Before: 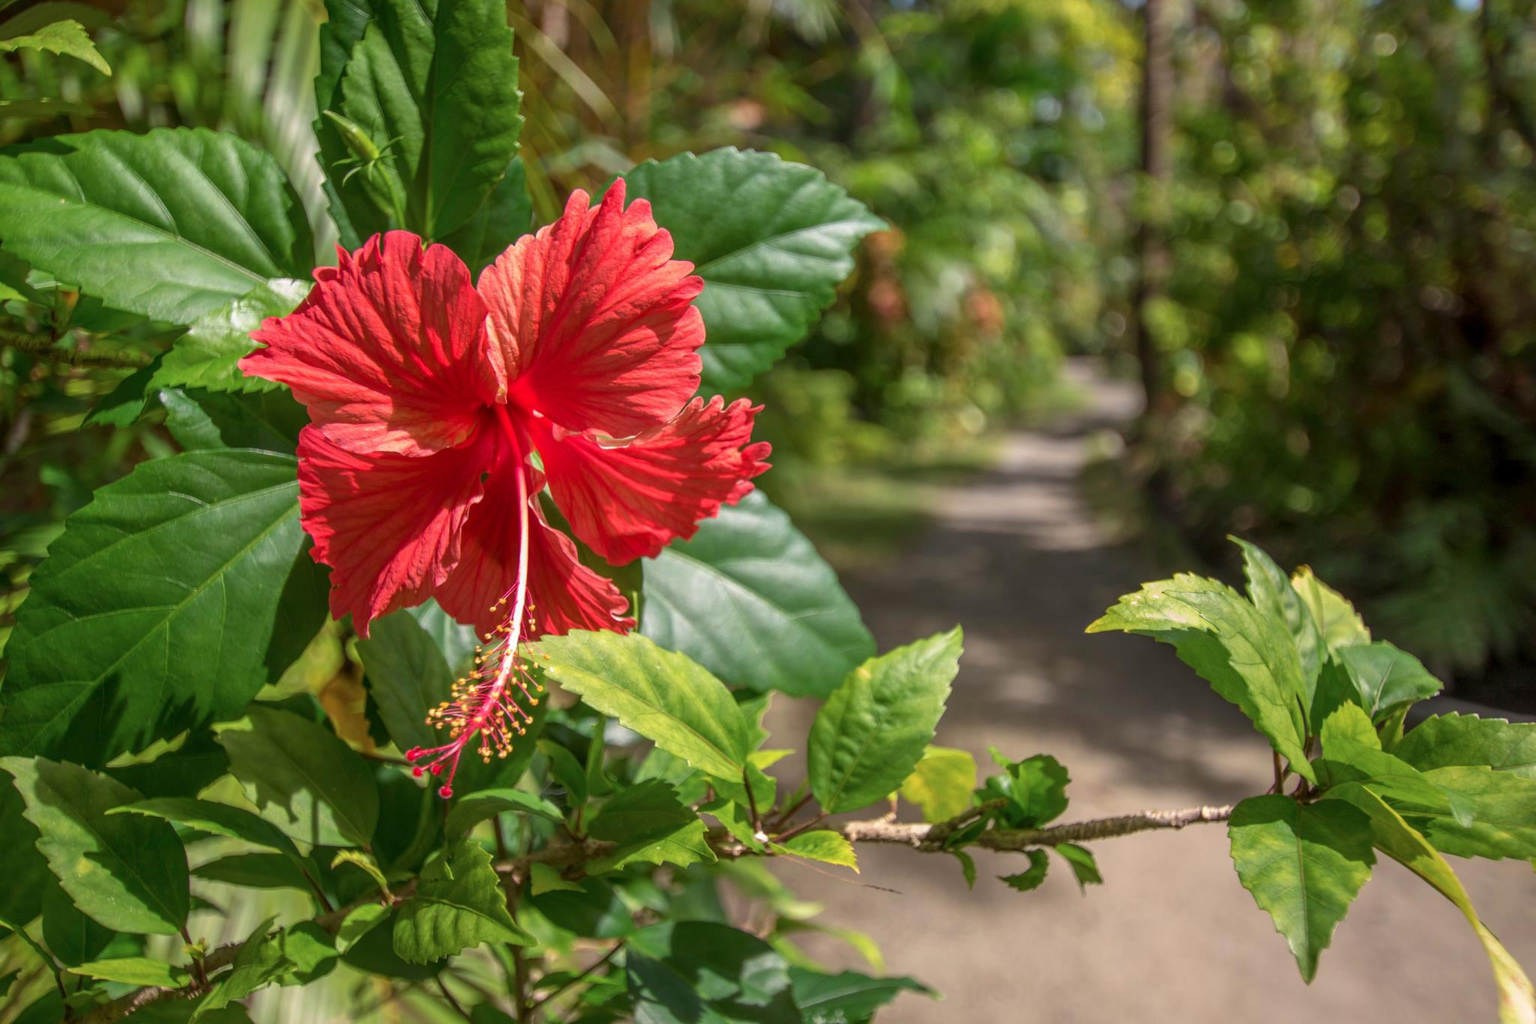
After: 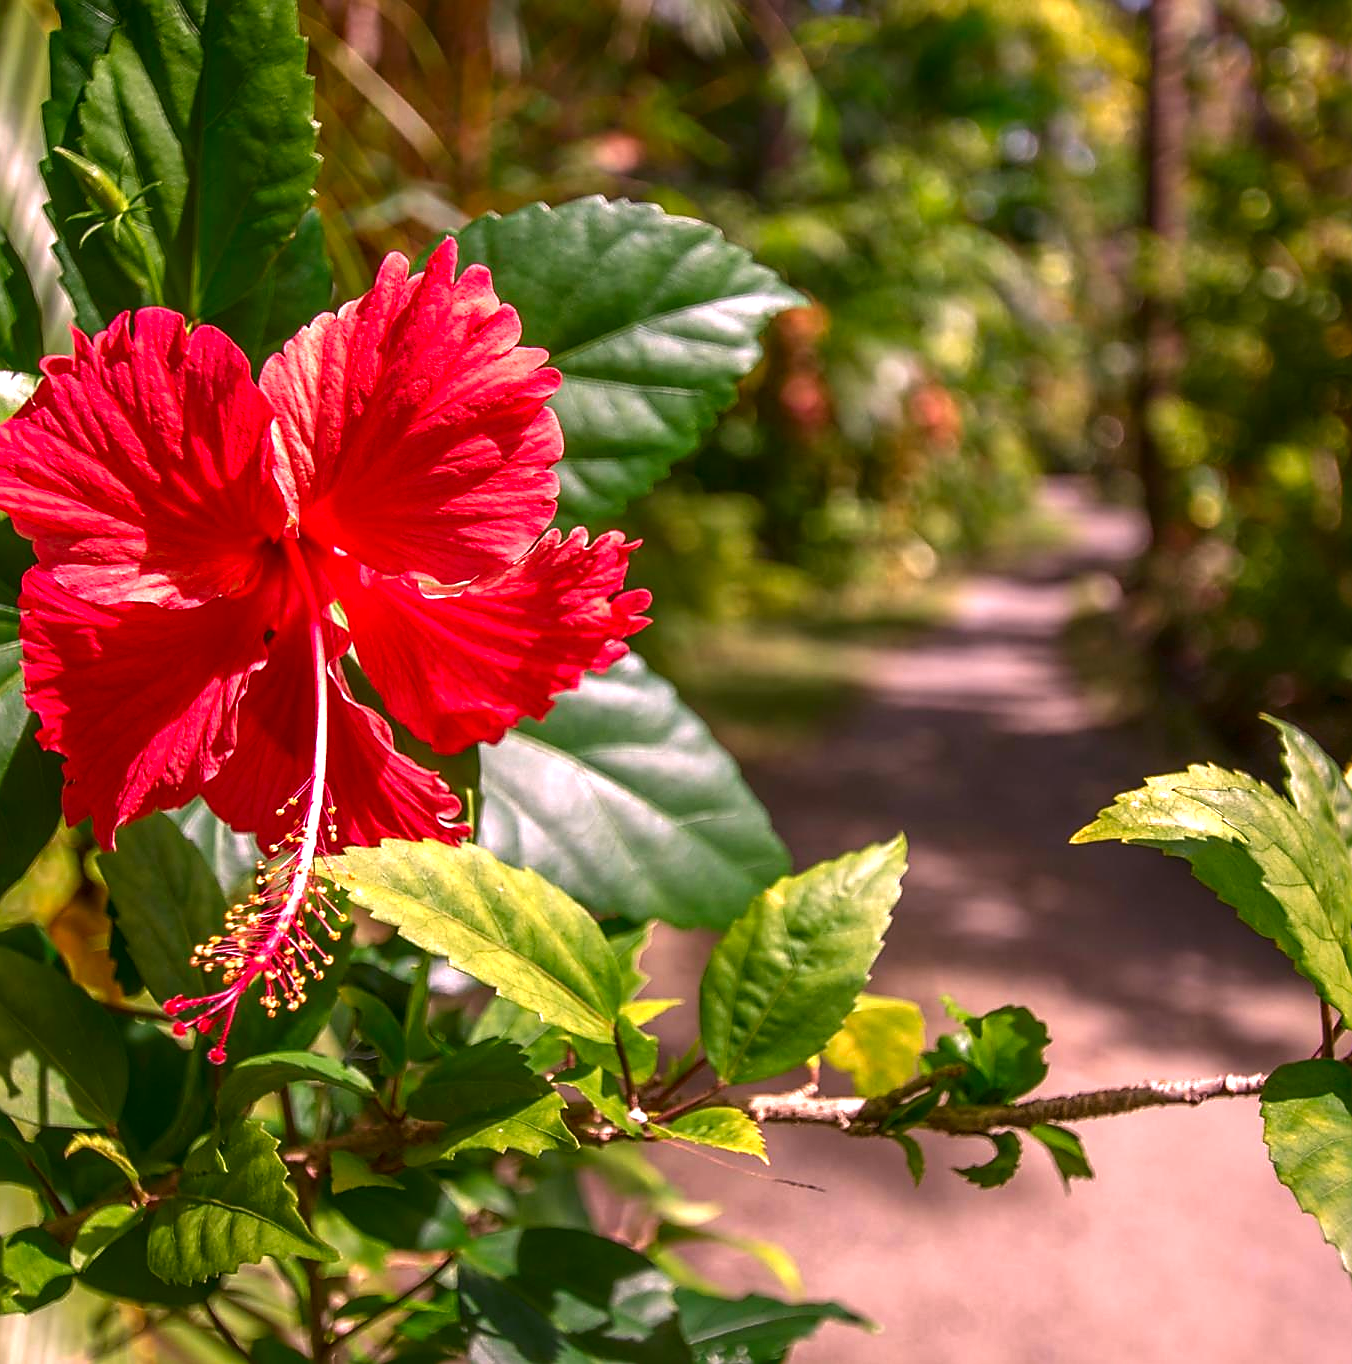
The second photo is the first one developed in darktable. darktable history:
exposure: exposure 0.496 EV, compensate highlight preservation false
white balance: red 1.188, blue 1.11
crop and rotate: left 18.442%, right 15.508%
contrast brightness saturation: brightness -0.2, saturation 0.08
sharpen: radius 1.4, amount 1.25, threshold 0.7
